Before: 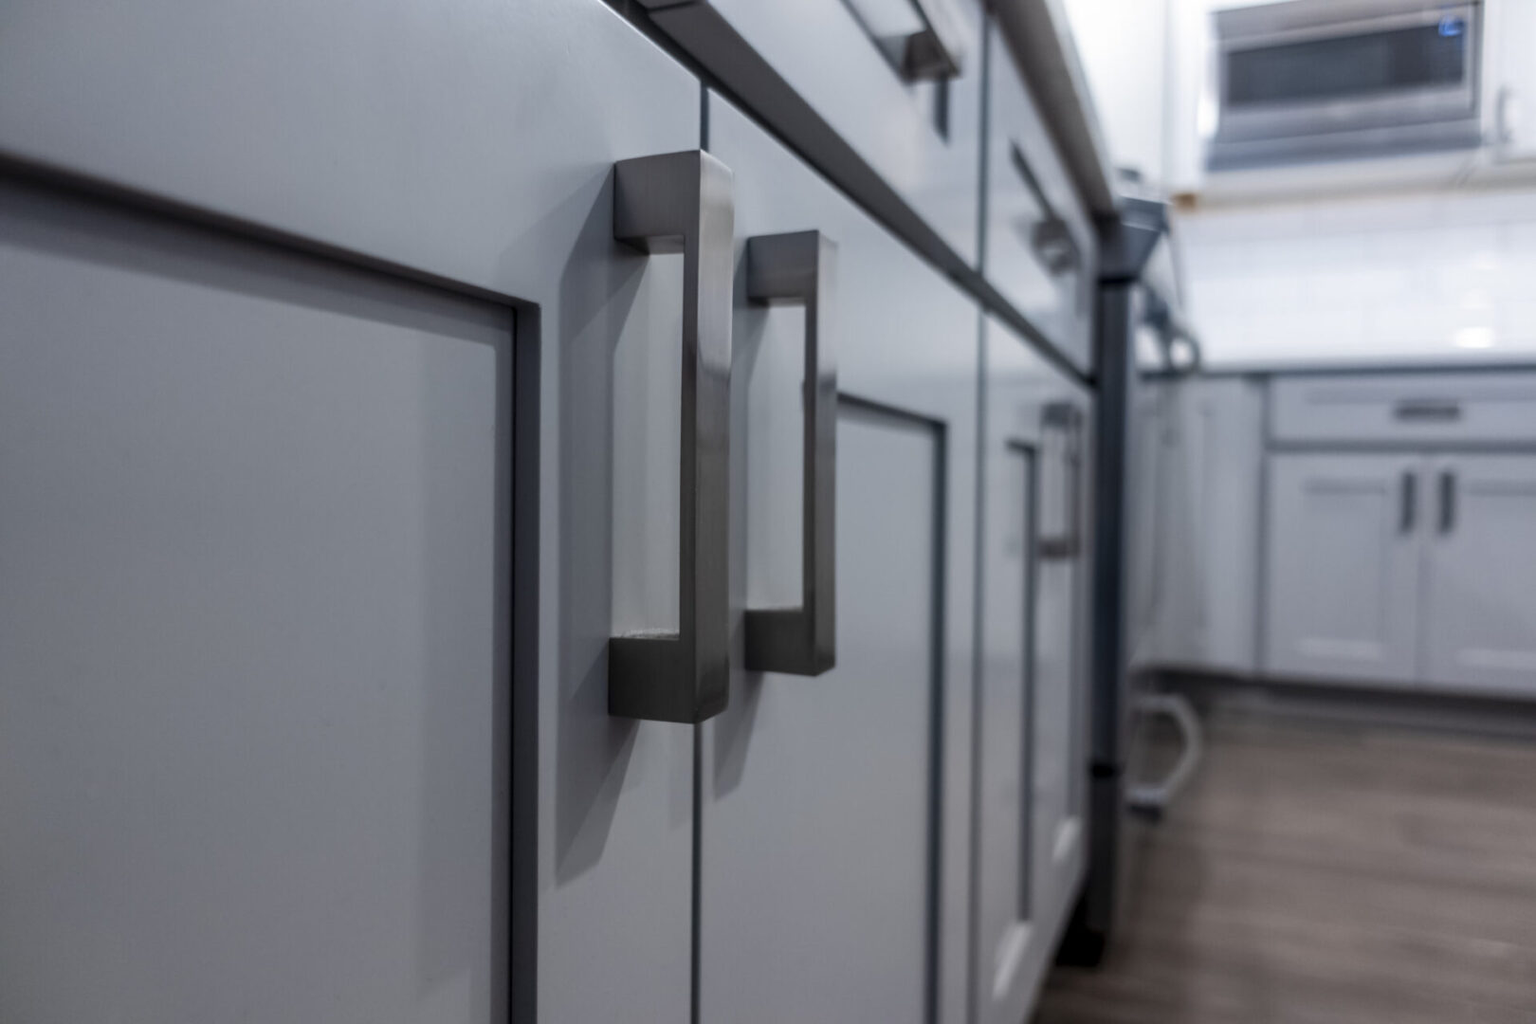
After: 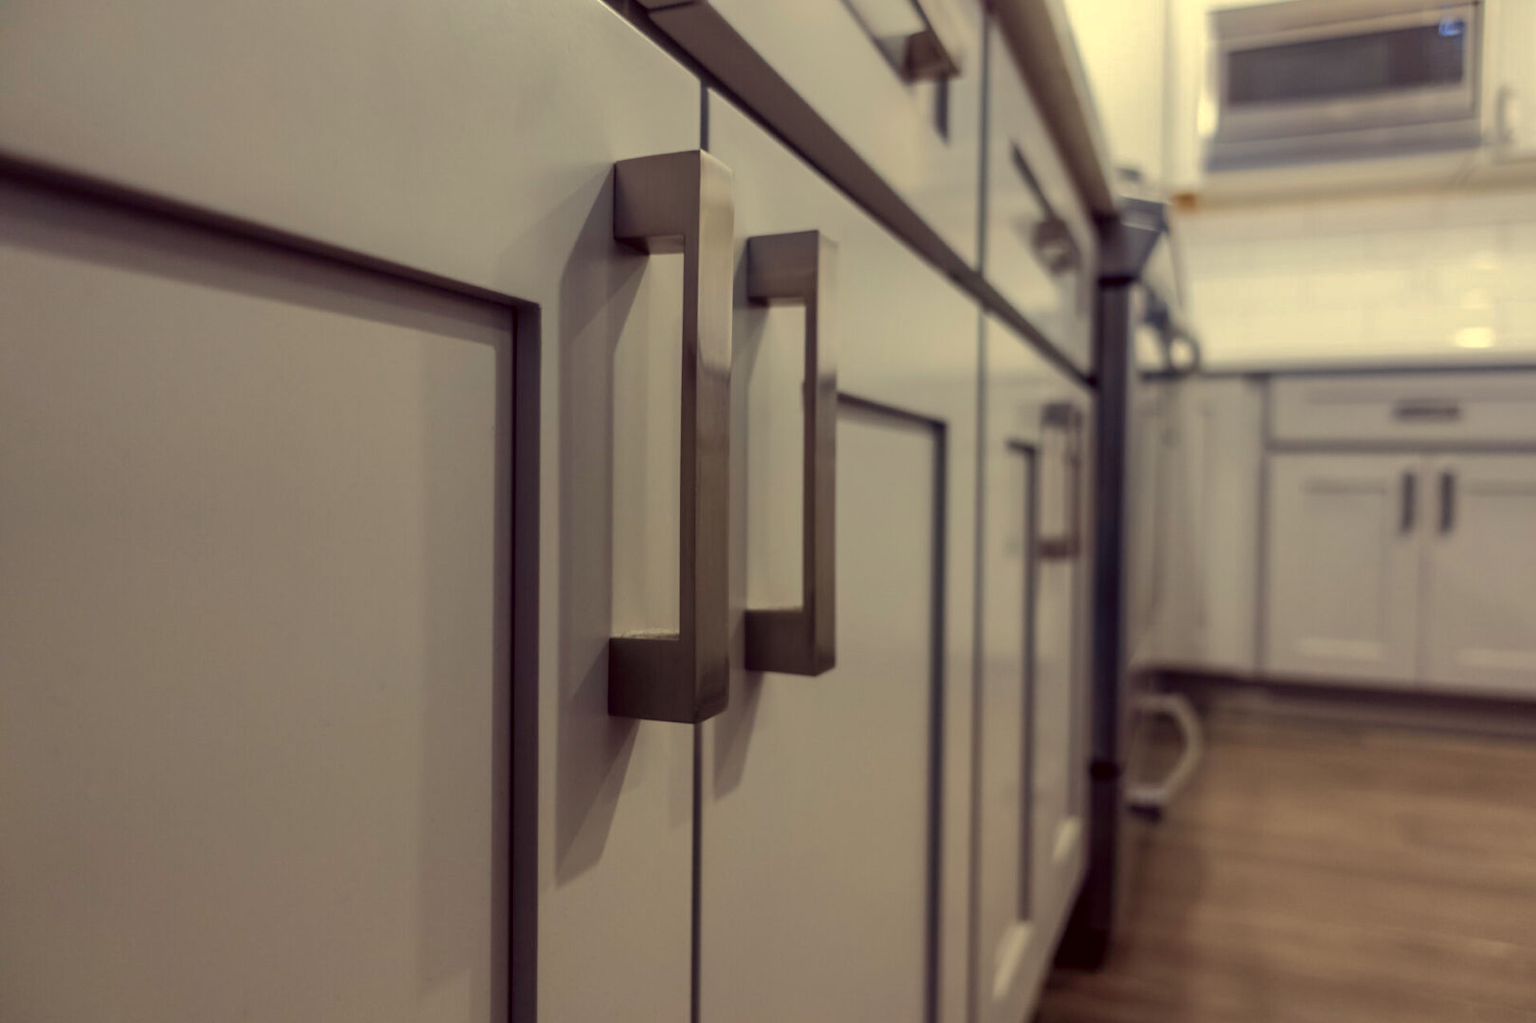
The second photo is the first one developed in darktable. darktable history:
color correction: highlights a* -0.482, highlights b* 40, shadows a* 9.8, shadows b* -0.161
crop: bottom 0.071%
shadows and highlights: shadows 40, highlights -60
white balance: red 0.983, blue 1.036
